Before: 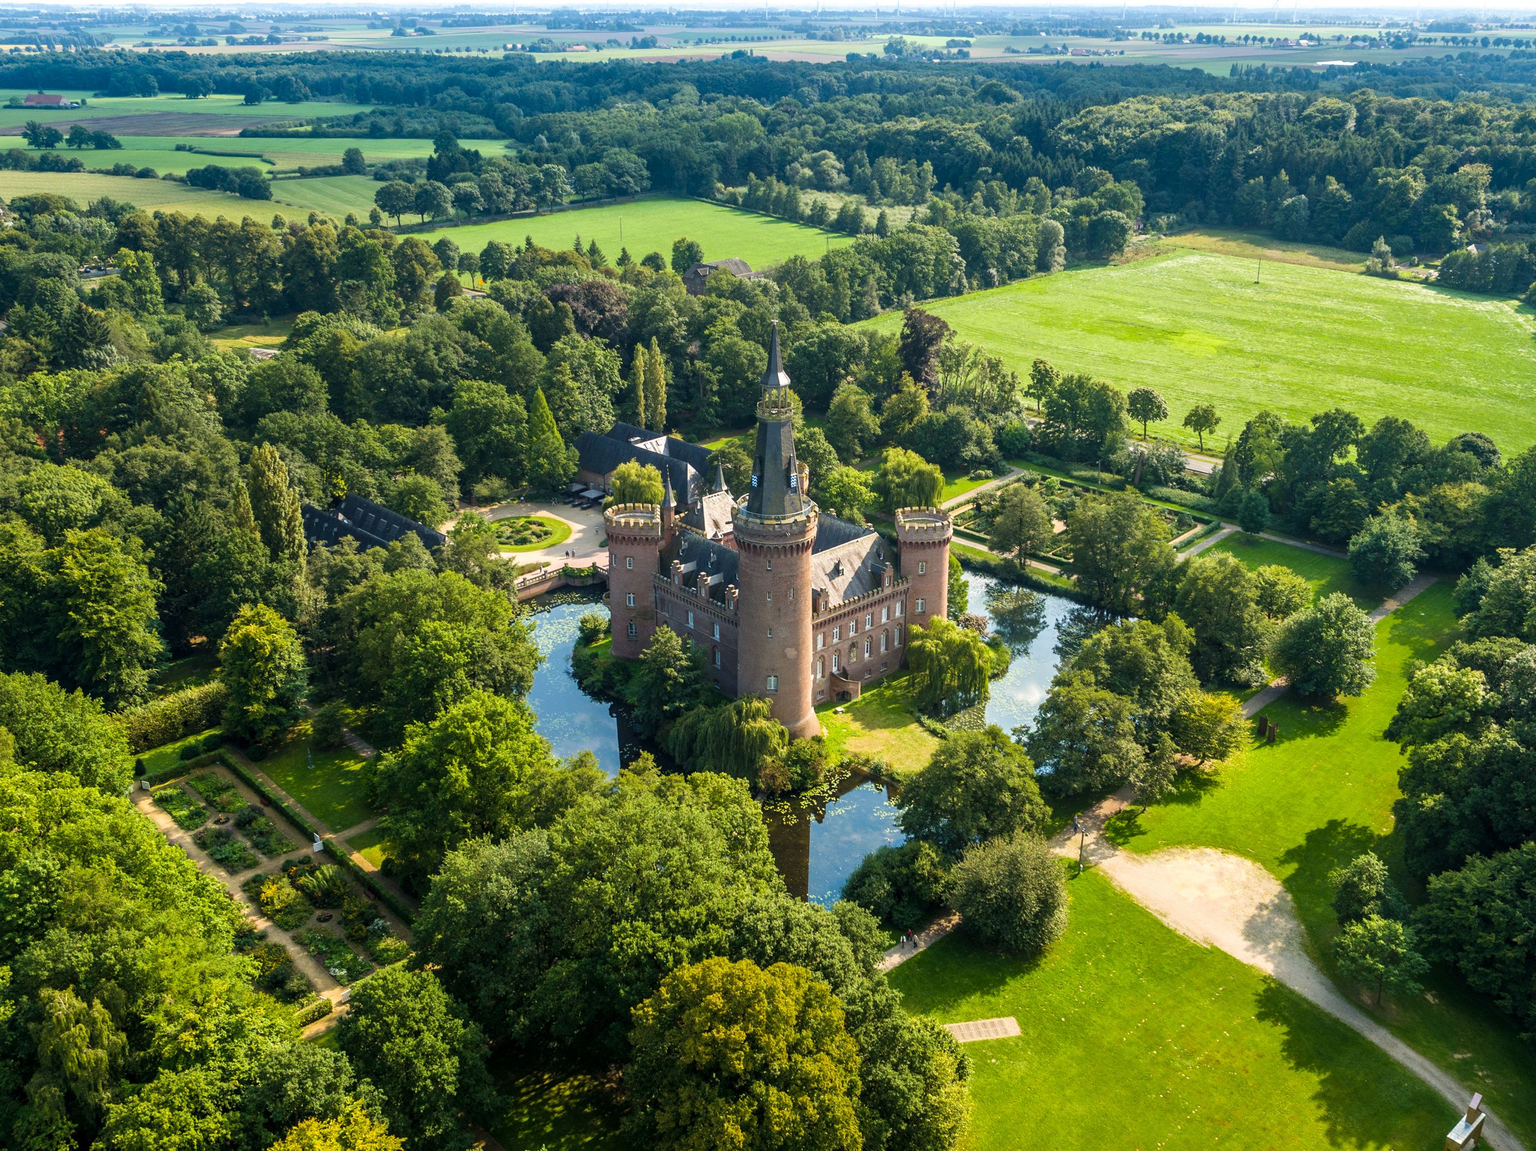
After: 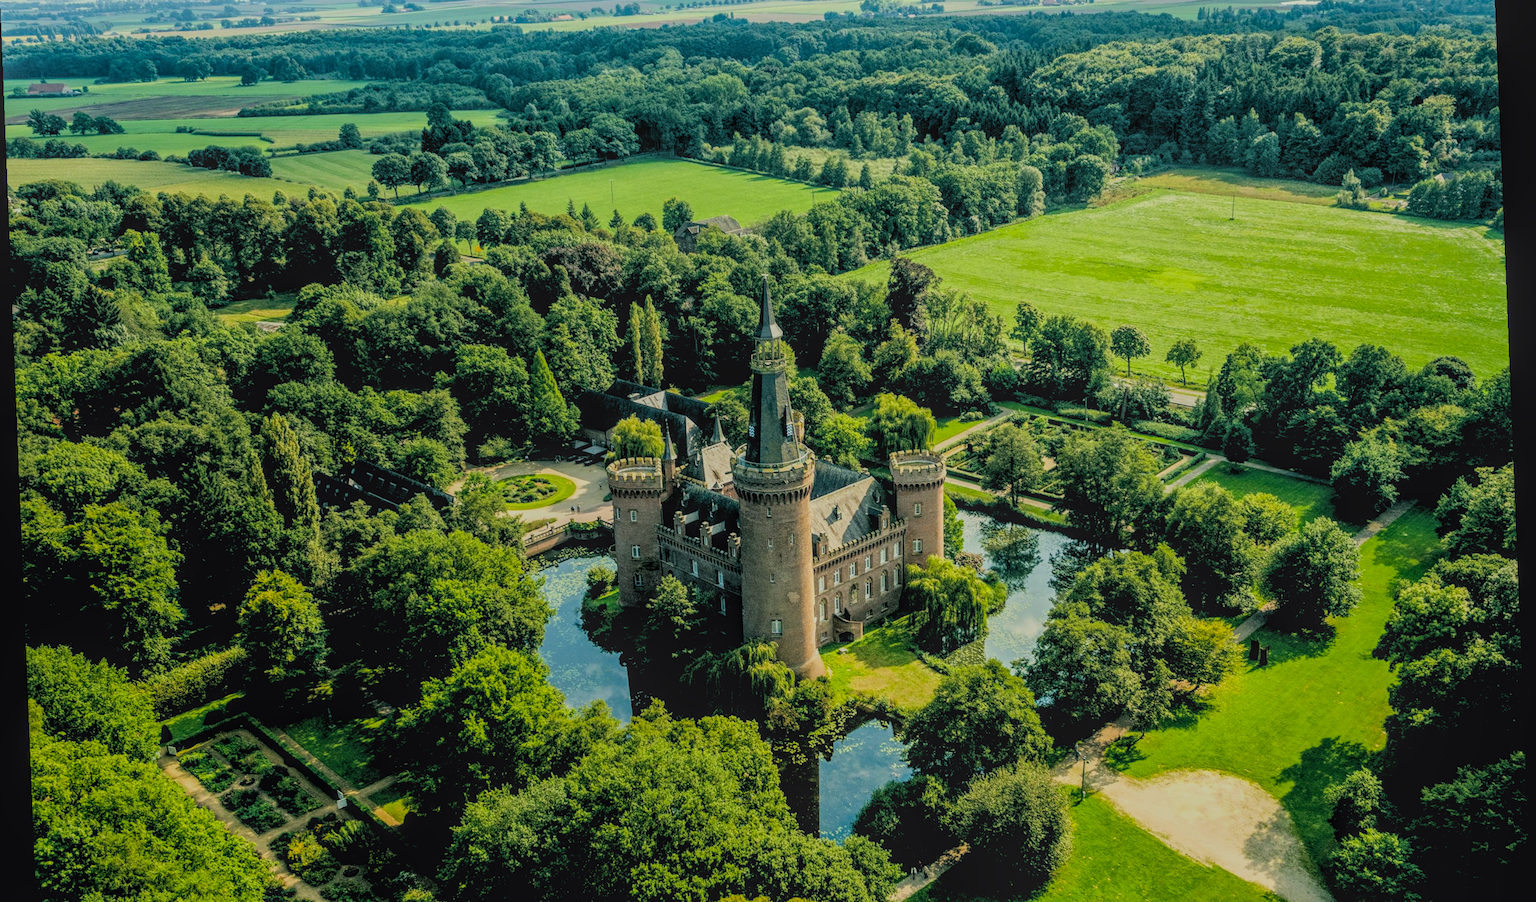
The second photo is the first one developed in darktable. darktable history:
local contrast: highlights 66%, shadows 33%, detail 166%, midtone range 0.2
color balance: lift [1.005, 0.99, 1.007, 1.01], gamma [1, 1.034, 1.032, 0.966], gain [0.873, 1.055, 1.067, 0.933]
filmic rgb: black relative exposure -7.48 EV, white relative exposure 4.83 EV, hardness 3.4, color science v6 (2022)
rotate and perspective: rotation -2.29°, automatic cropping off
crop: top 5.667%, bottom 17.637%
rgb levels: levels [[0.029, 0.461, 0.922], [0, 0.5, 1], [0, 0.5, 1]]
